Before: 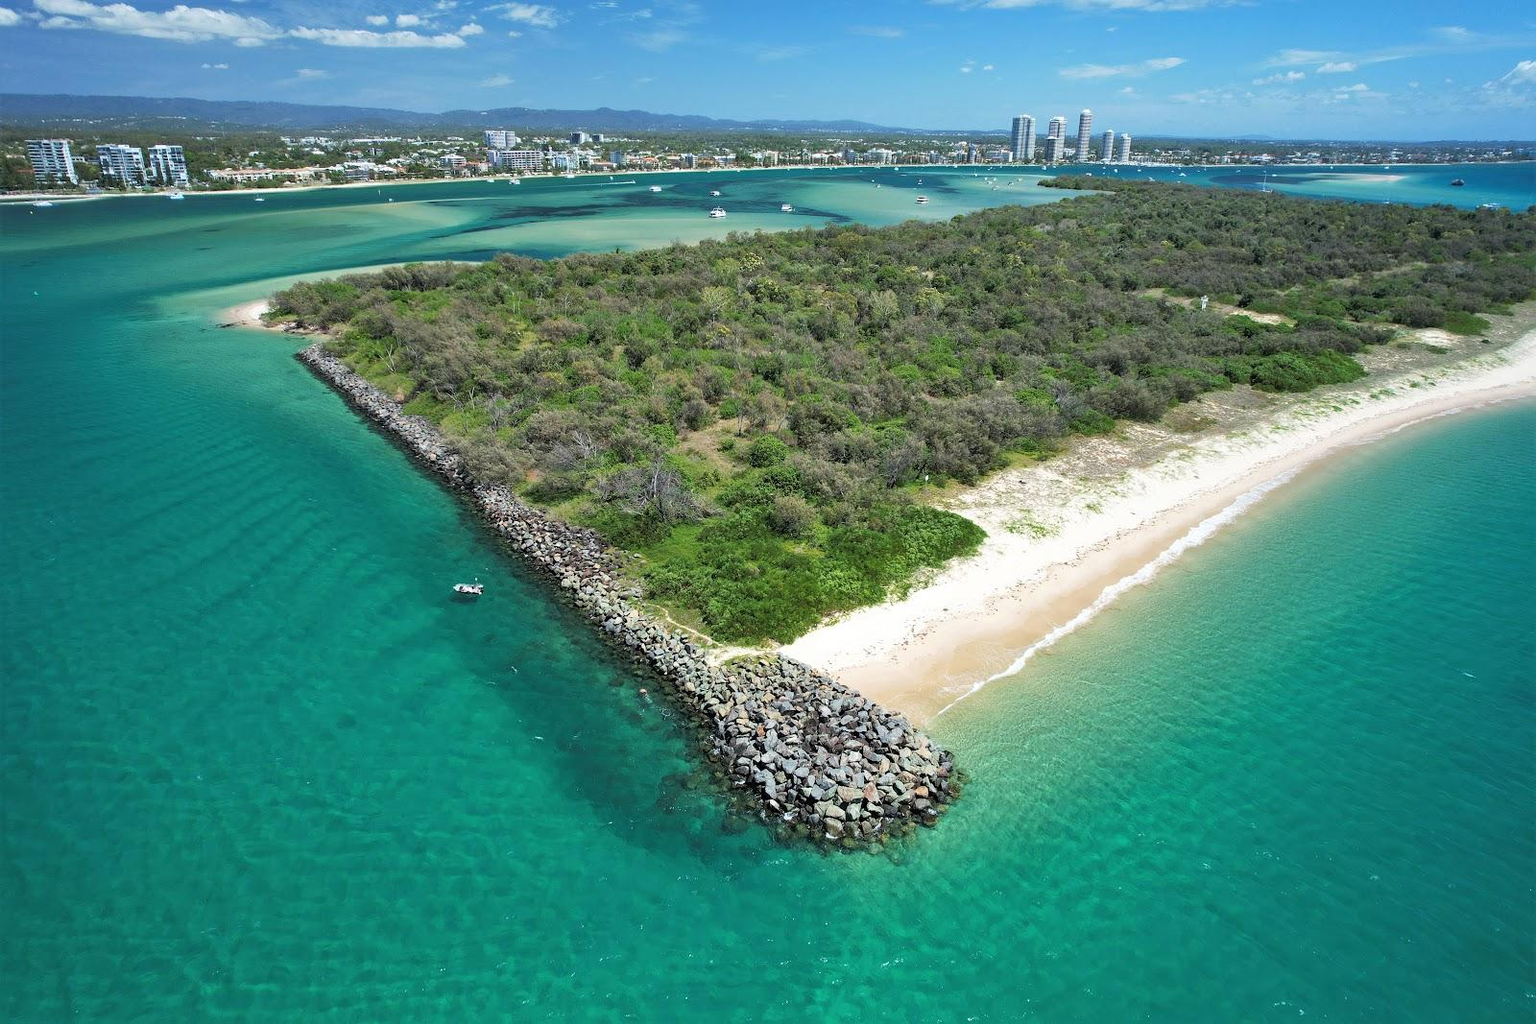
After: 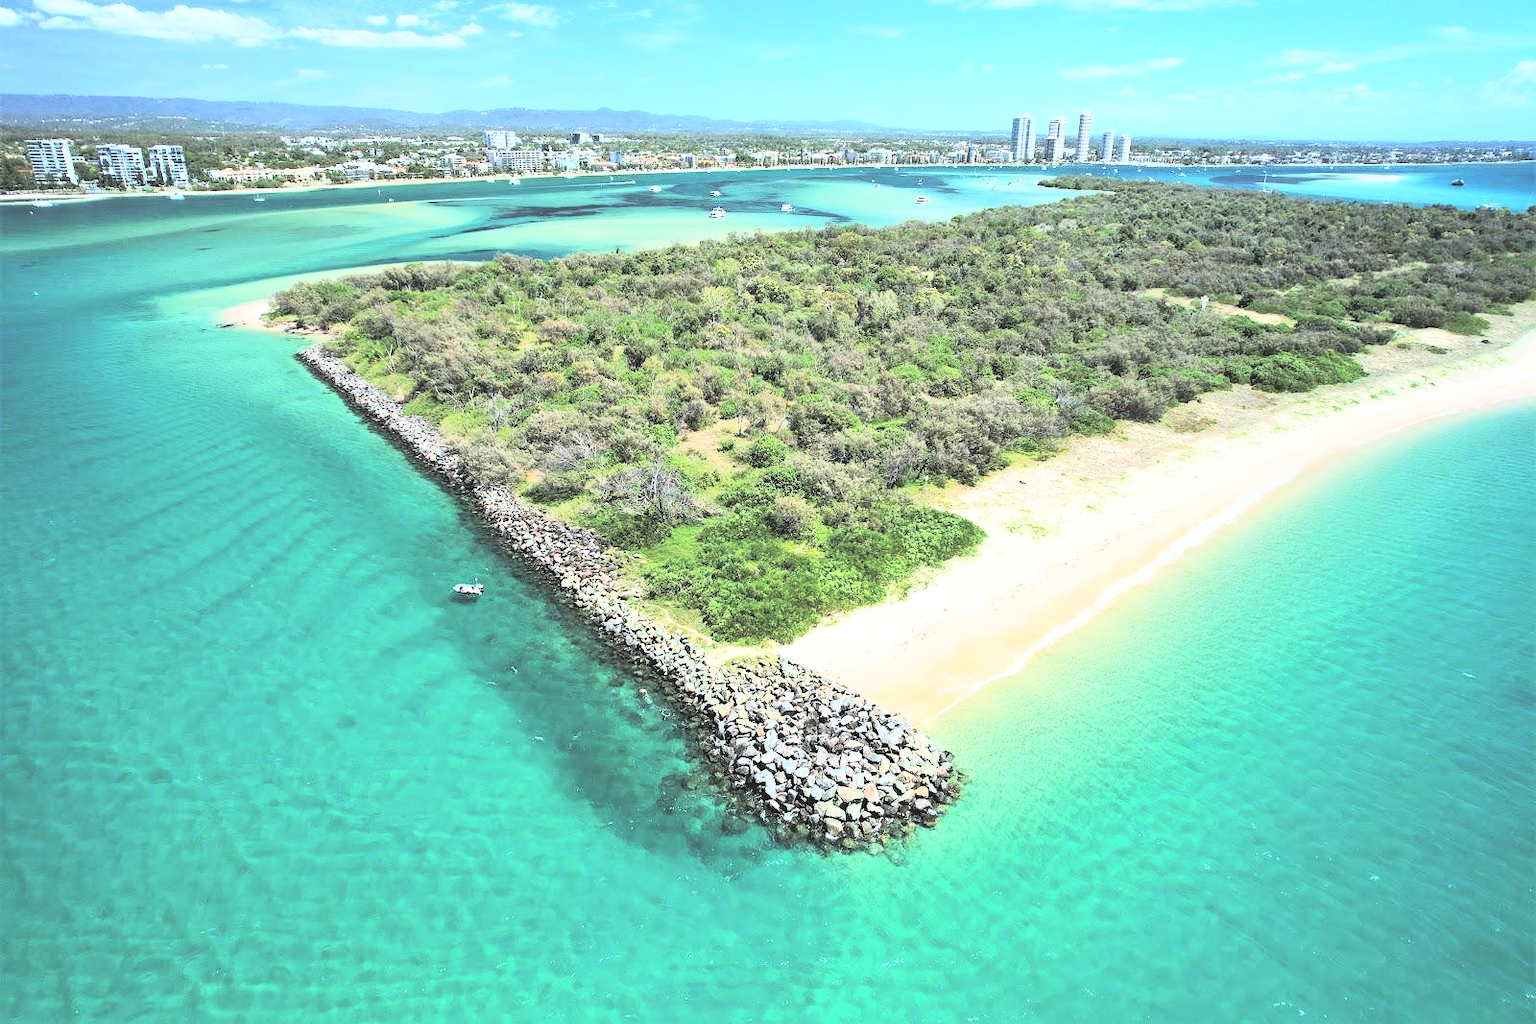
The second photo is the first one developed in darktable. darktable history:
rgb curve: curves: ch0 [(0, 0) (0.21, 0.15) (0.24, 0.21) (0.5, 0.75) (0.75, 0.96) (0.89, 0.99) (1, 1)]; ch1 [(0, 0.02) (0.21, 0.13) (0.25, 0.2) (0.5, 0.67) (0.75, 0.9) (0.89, 0.97) (1, 1)]; ch2 [(0, 0.02) (0.21, 0.13) (0.25, 0.2) (0.5, 0.67) (0.75, 0.9) (0.89, 0.97) (1, 1)], compensate middle gray true
exposure: black level correction -0.03, compensate highlight preservation false
